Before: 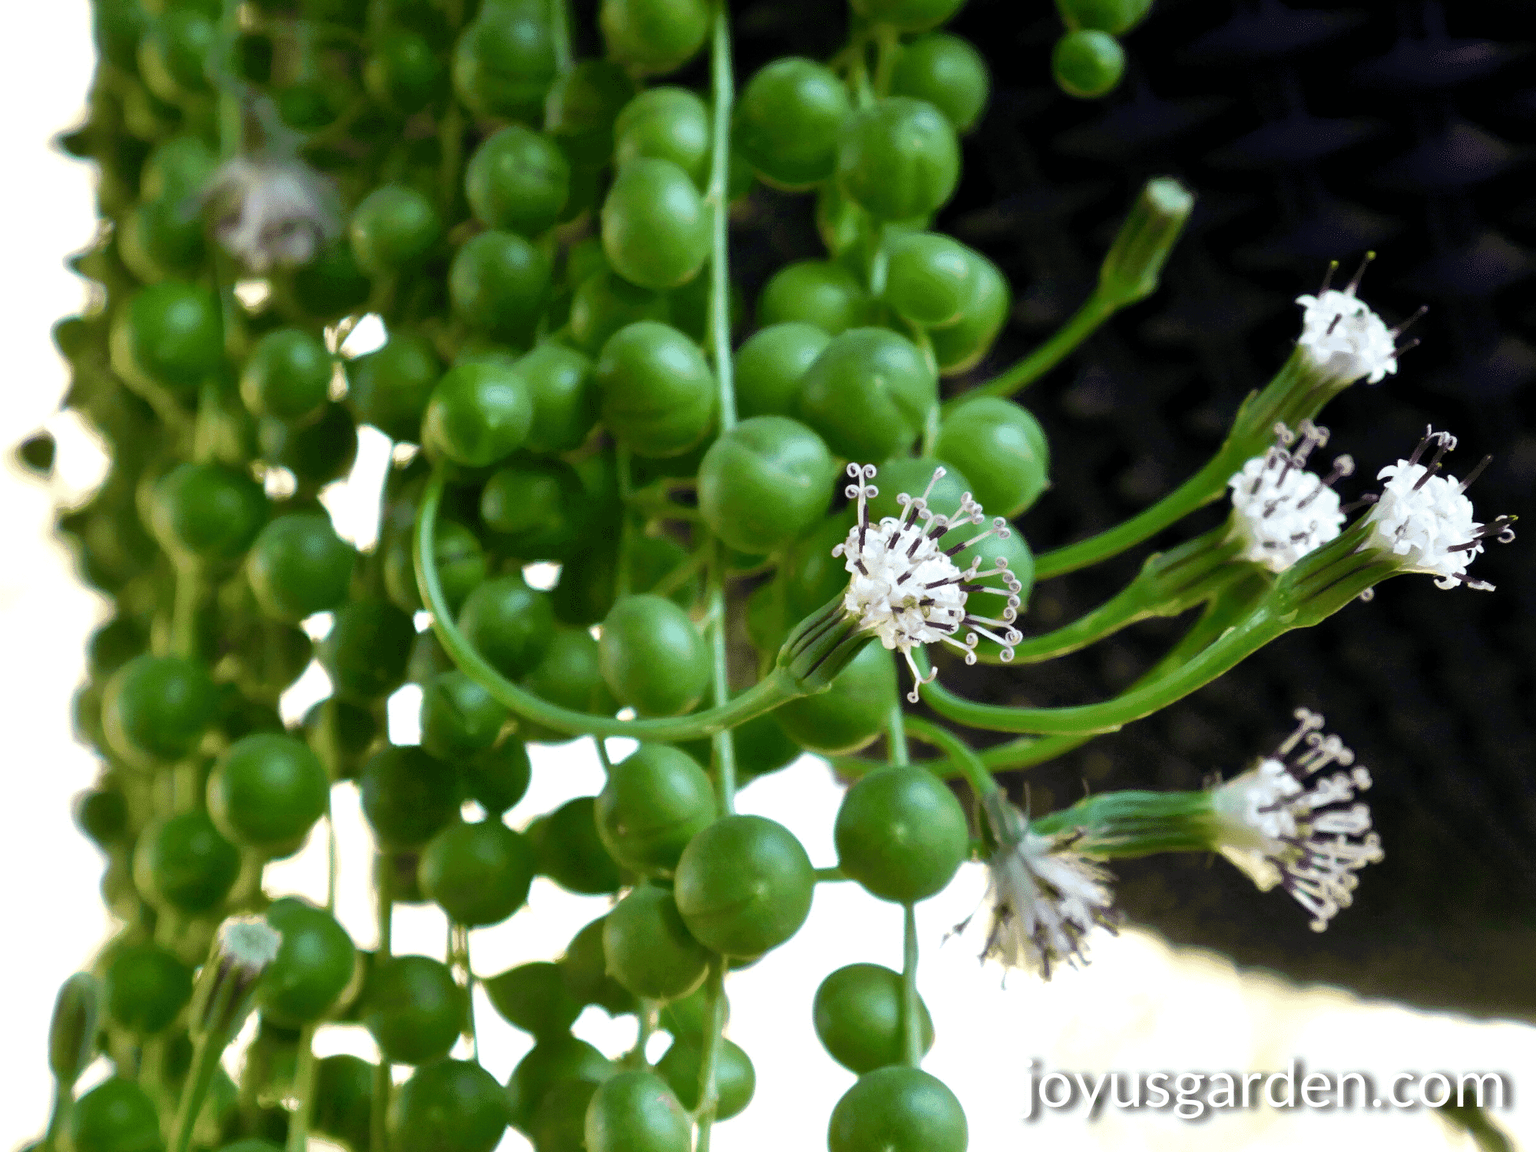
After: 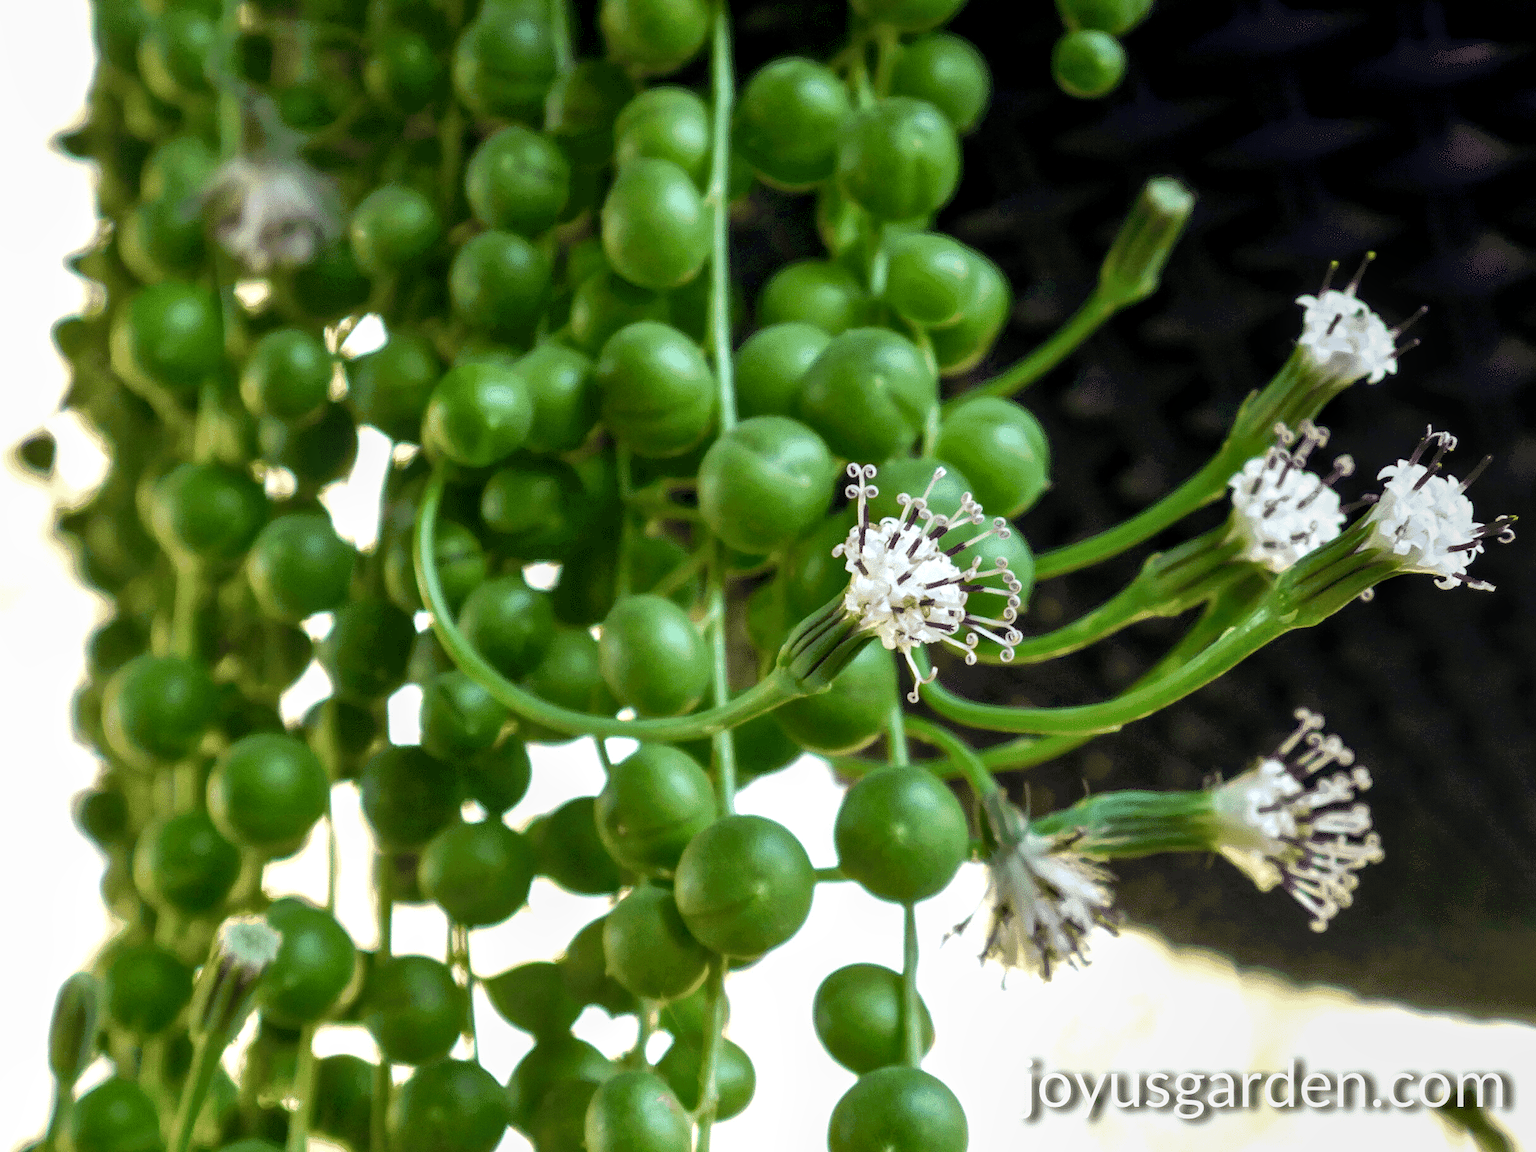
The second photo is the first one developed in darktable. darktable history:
rgb curve: curves: ch2 [(0, 0) (0.567, 0.512) (1, 1)], mode RGB, independent channels
local contrast: on, module defaults
